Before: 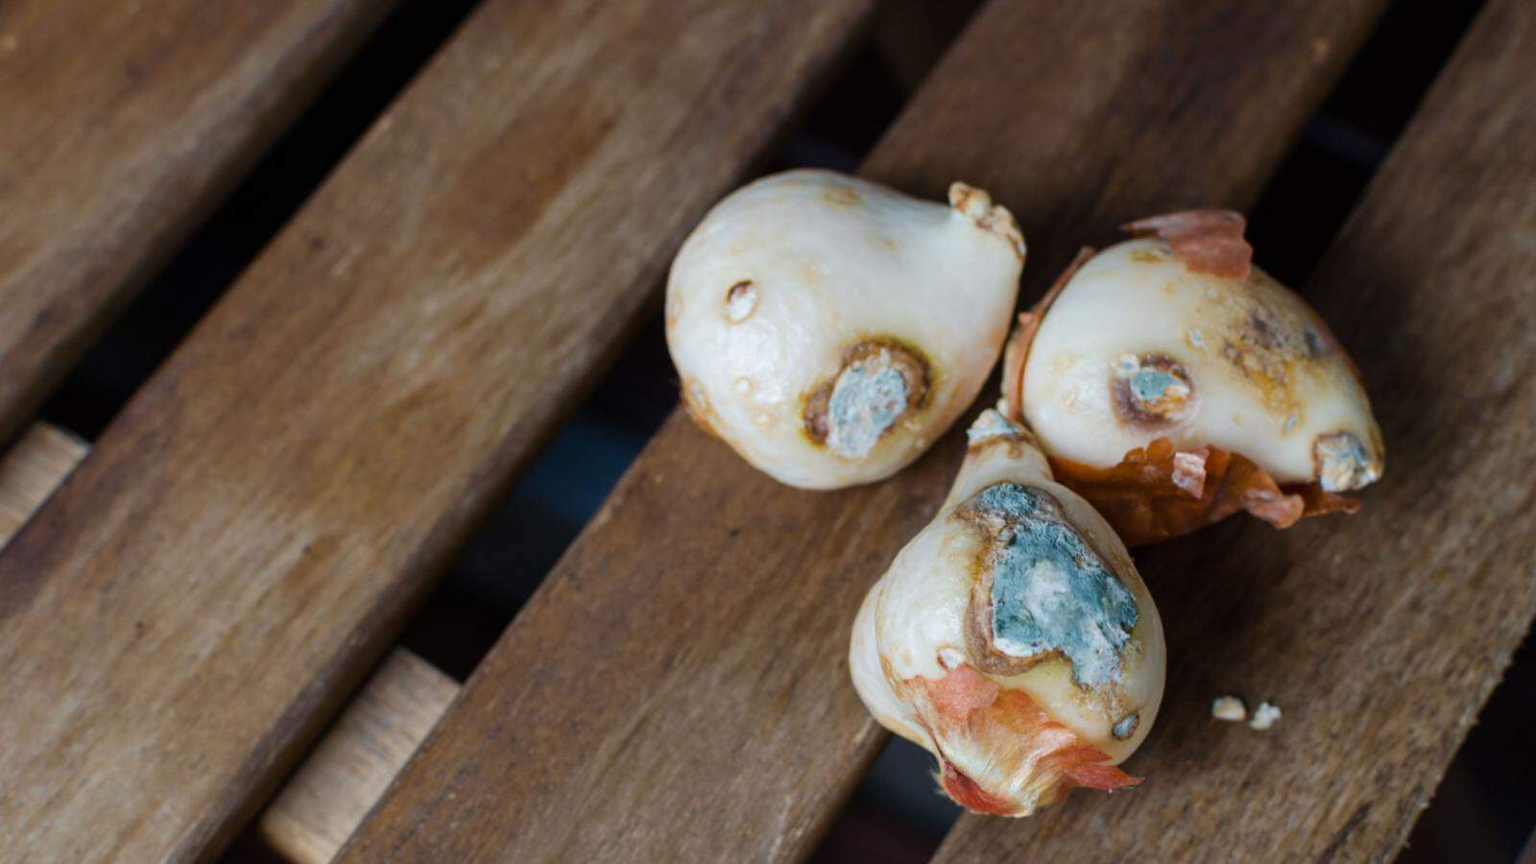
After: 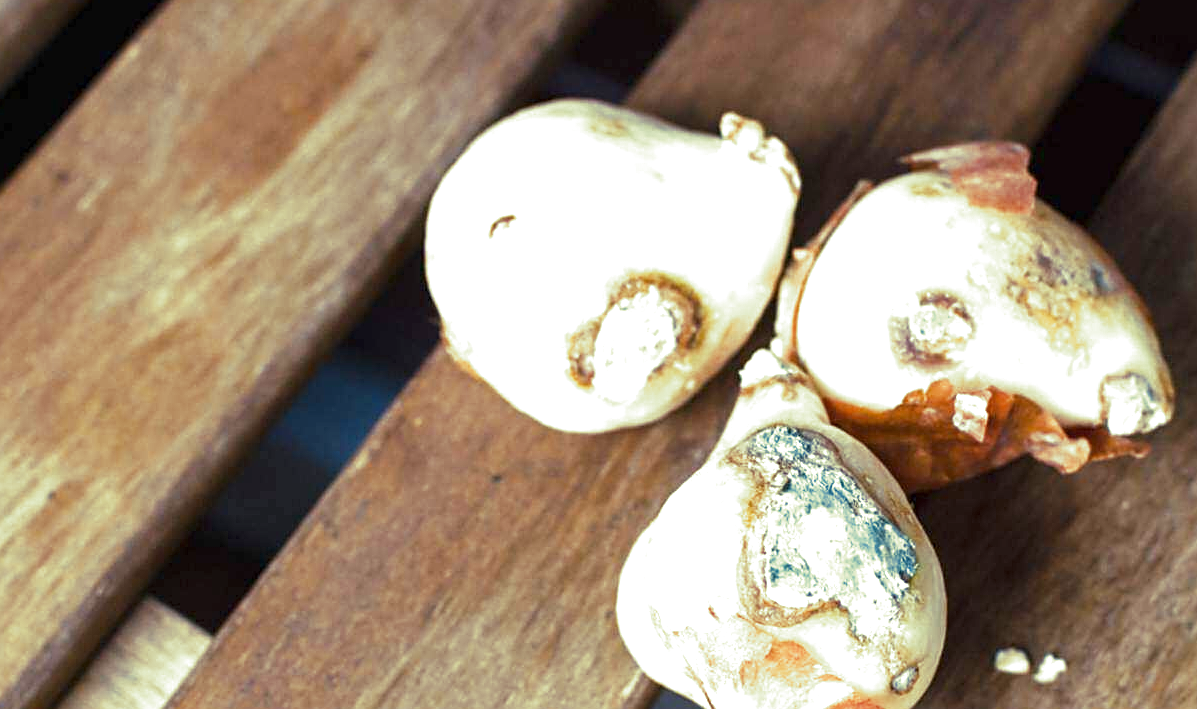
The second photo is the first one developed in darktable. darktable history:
sharpen: on, module defaults
crop: left 16.768%, top 8.653%, right 8.362%, bottom 12.485%
split-toning: shadows › hue 290.82°, shadows › saturation 0.34, highlights › saturation 0.38, balance 0, compress 50%
exposure: black level correction 0, exposure 1.45 EV, compensate exposure bias true, compensate highlight preservation false
